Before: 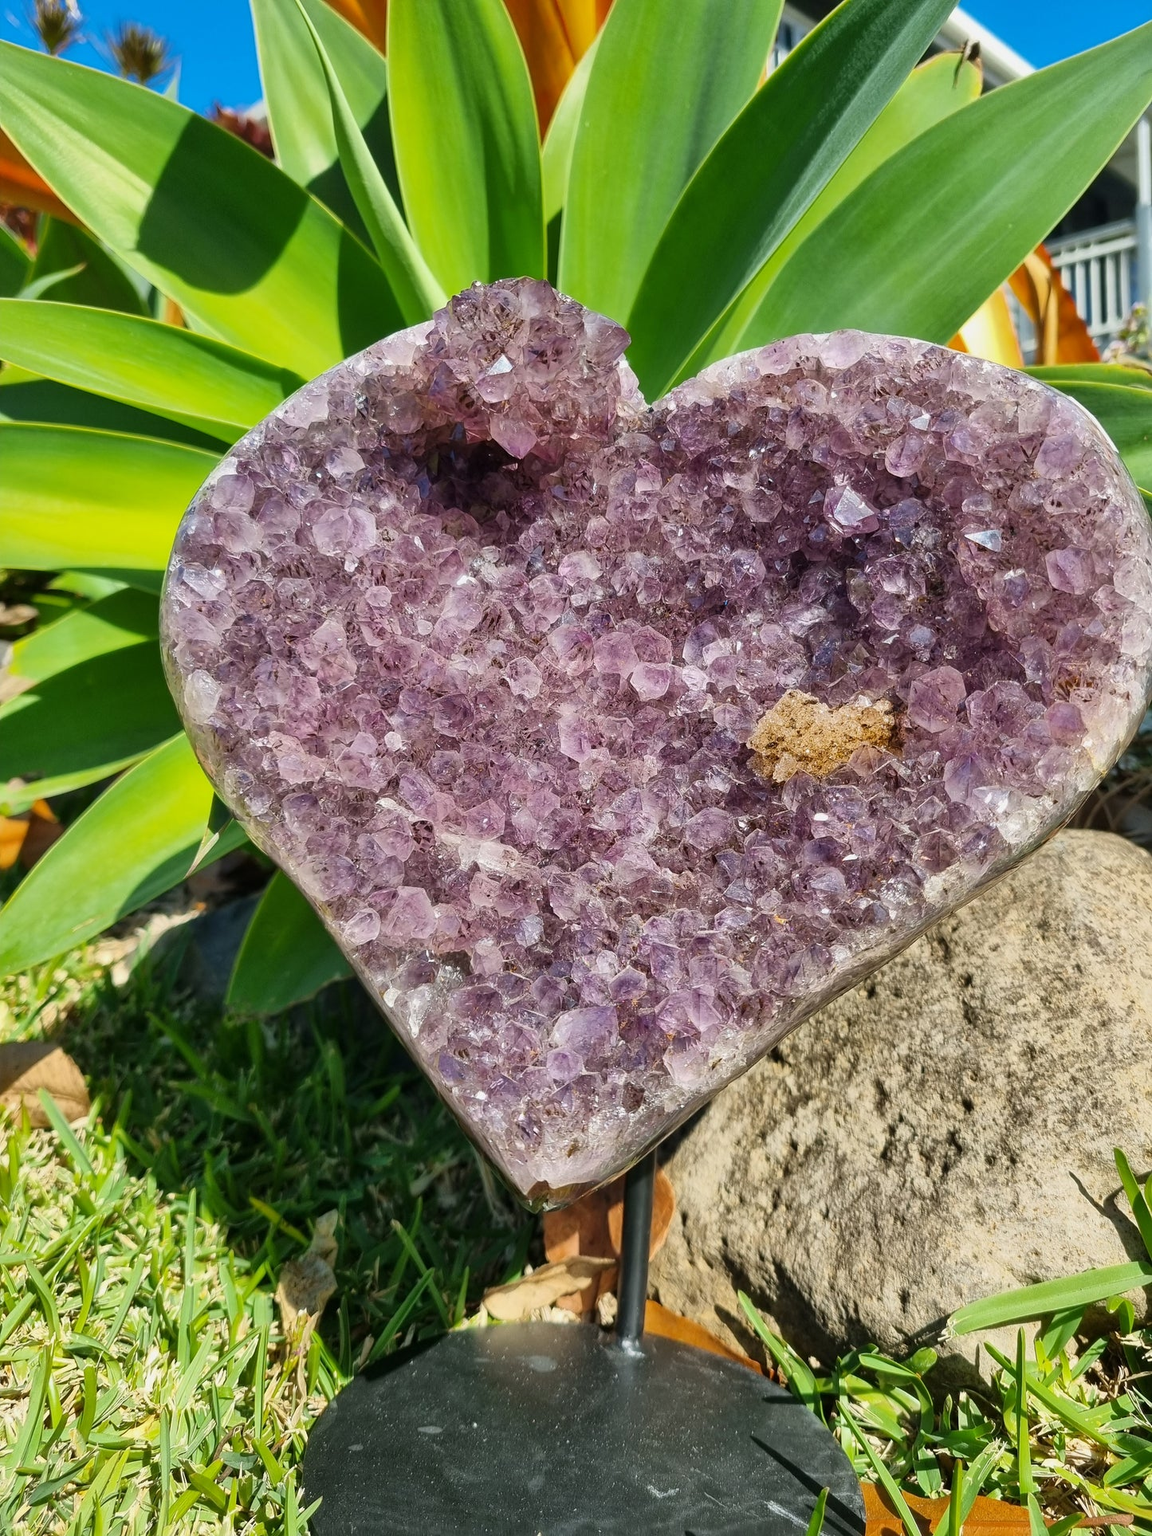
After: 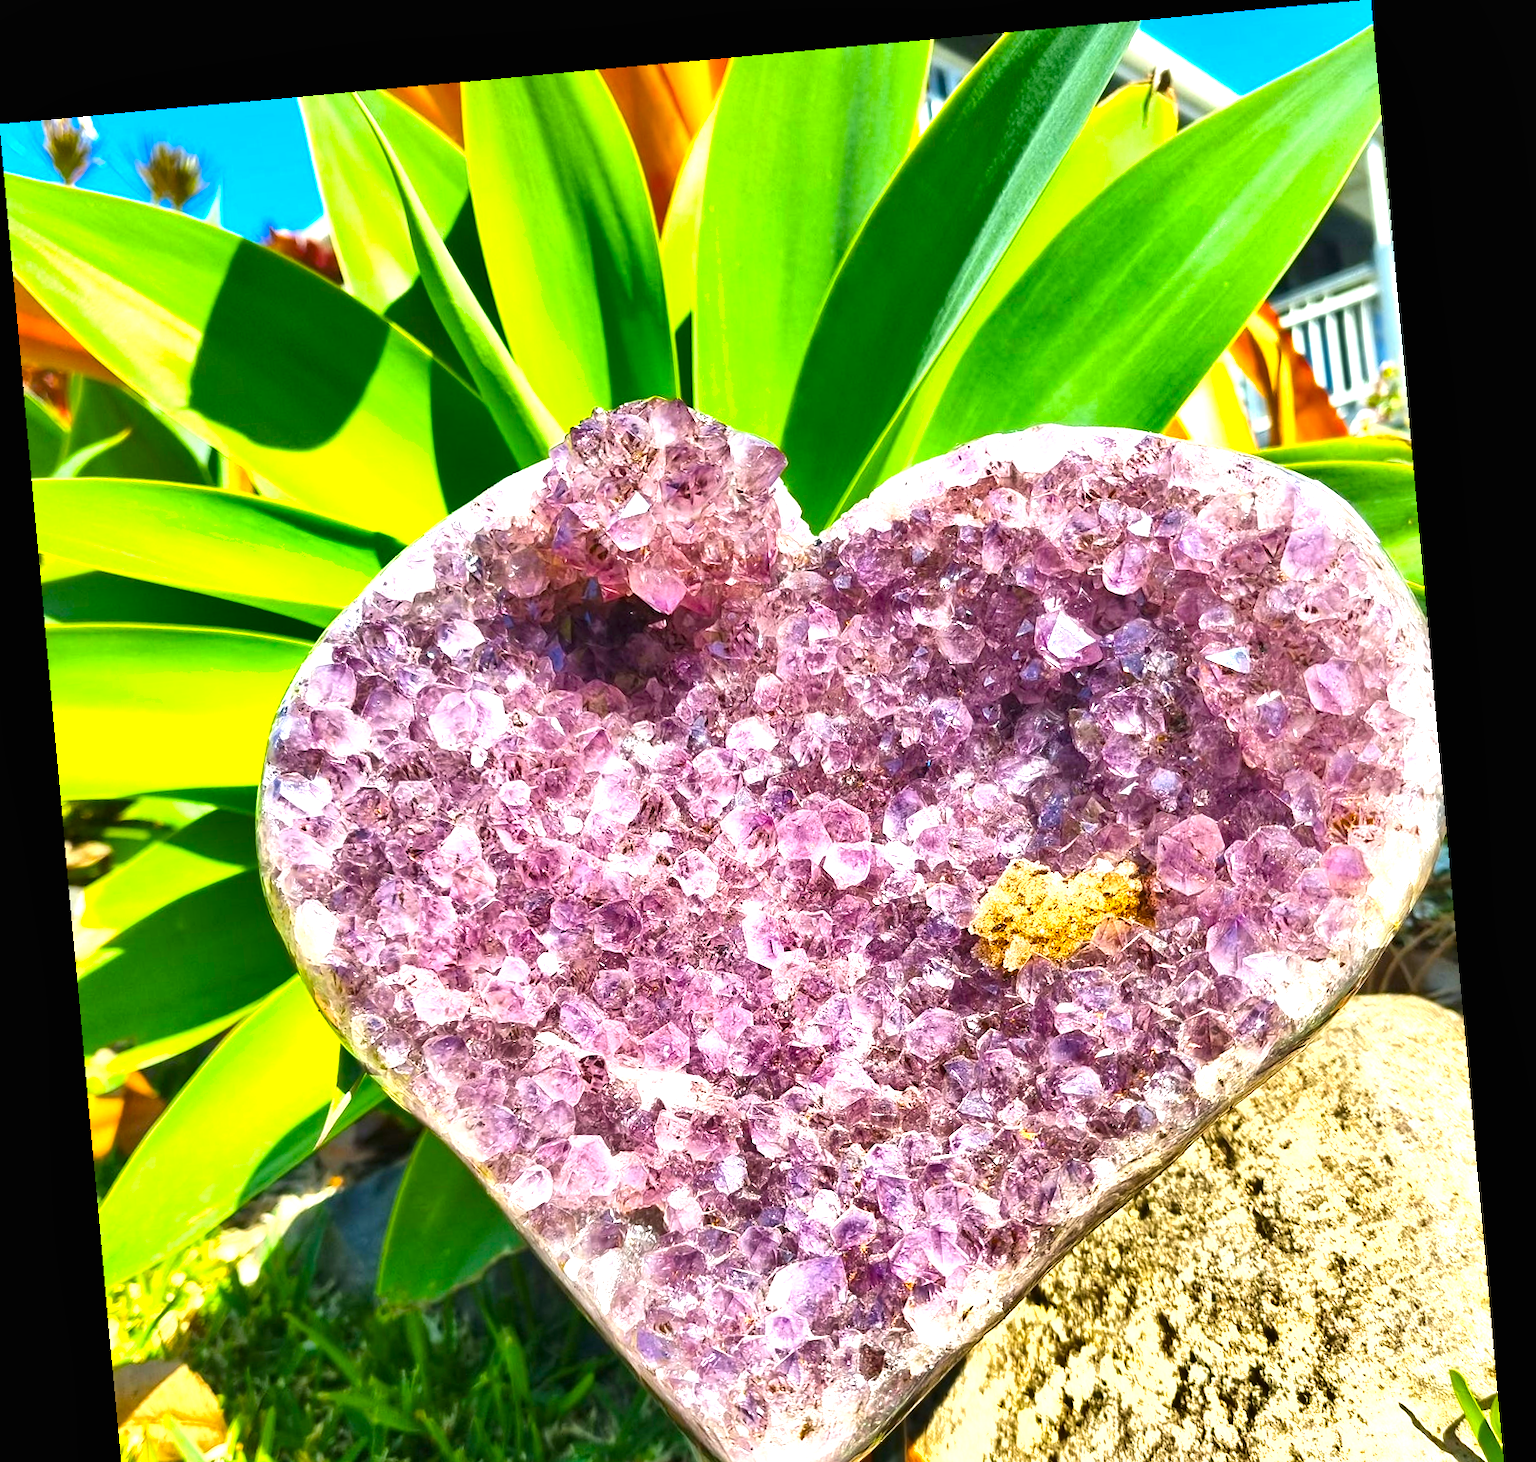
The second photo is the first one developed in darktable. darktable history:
crop: bottom 24.988%
exposure: black level correction 0, exposure 1.35 EV, compensate exposure bias true, compensate highlight preservation false
rotate and perspective: rotation -5.2°, automatic cropping off
shadows and highlights: soften with gaussian
color balance rgb: linear chroma grading › global chroma 15%, perceptual saturation grading › global saturation 30%
